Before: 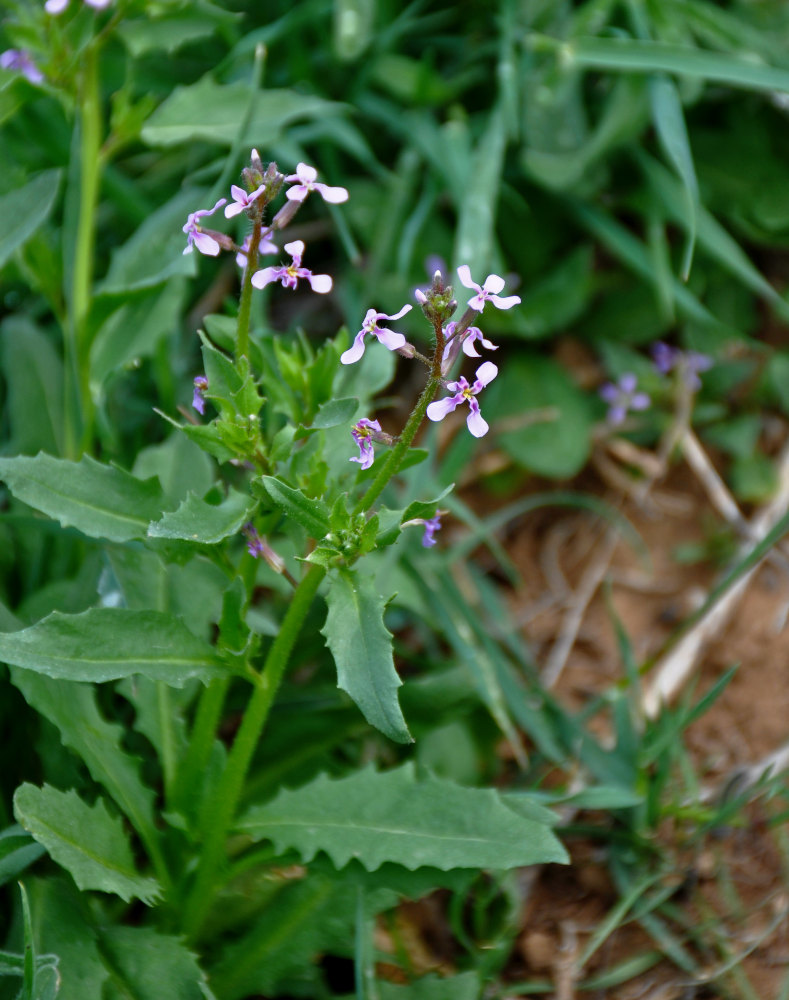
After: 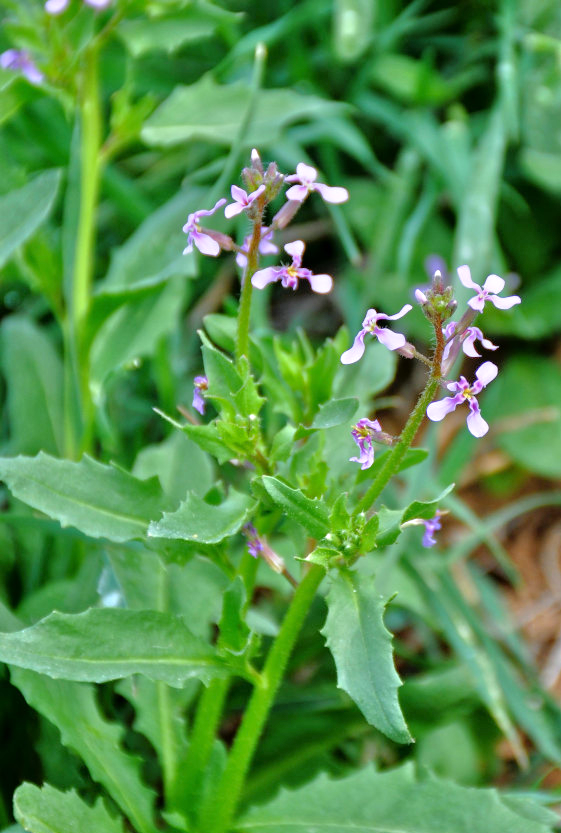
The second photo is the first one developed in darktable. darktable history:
tone equalizer: -7 EV 0.15 EV, -6 EV 0.6 EV, -5 EV 1.15 EV, -4 EV 1.33 EV, -3 EV 1.15 EV, -2 EV 0.6 EV, -1 EV 0.15 EV, mask exposure compensation -0.5 EV
crop: right 28.885%, bottom 16.626%
